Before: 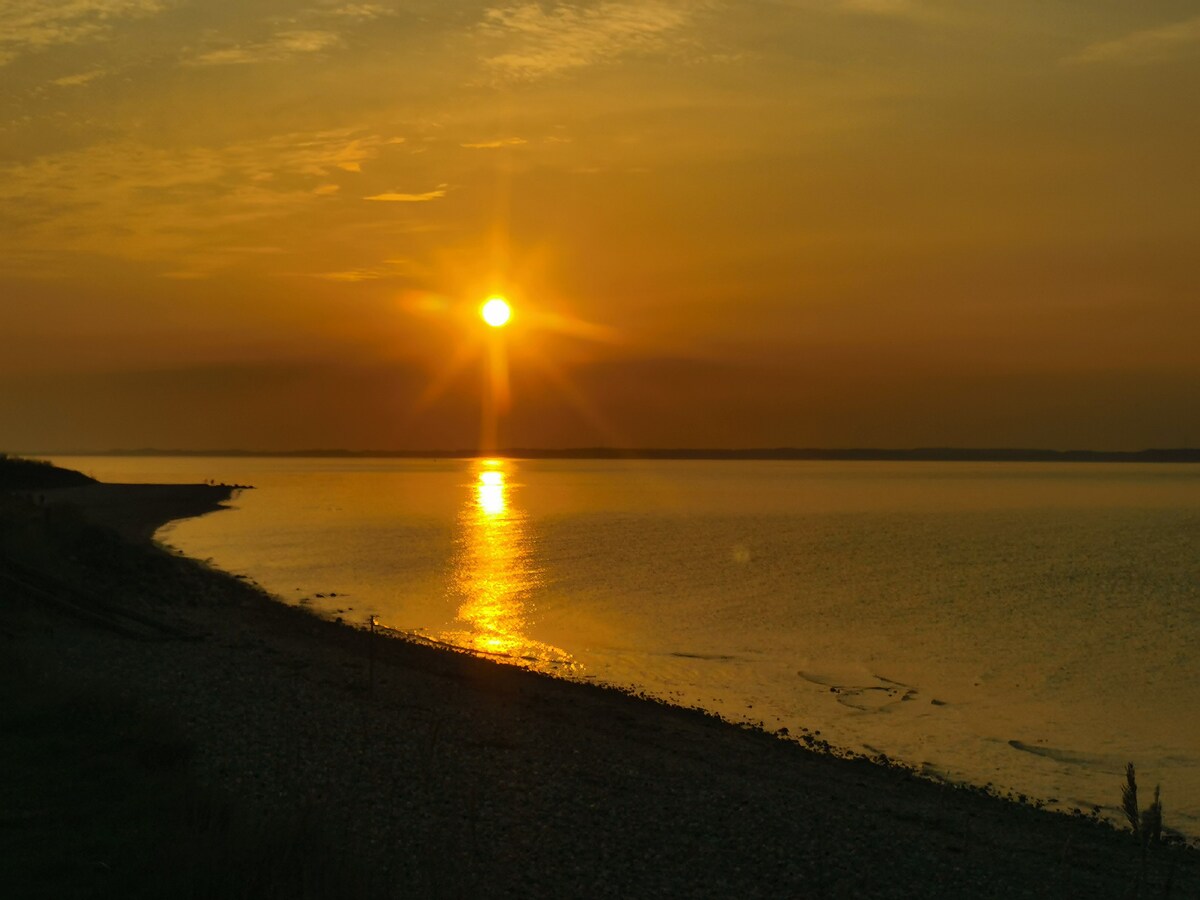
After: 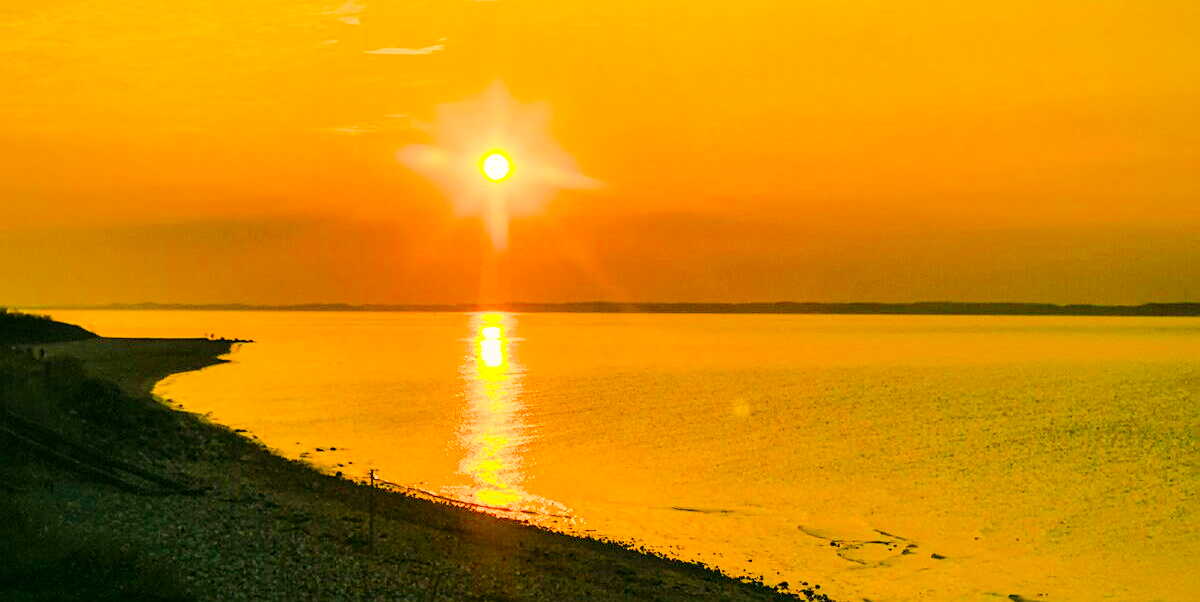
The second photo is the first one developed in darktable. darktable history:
sharpen: on, module defaults
filmic rgb: middle gray luminance 29.84%, black relative exposure -9.03 EV, white relative exposure 6.99 EV, target black luminance 0%, hardness 2.92, latitude 1.12%, contrast 0.96, highlights saturation mix 6.23%, shadows ↔ highlights balance 11.44%, iterations of high-quality reconstruction 0
exposure: black level correction 0.001, exposure 1.801 EV, compensate exposure bias true, compensate highlight preservation false
crop: top 16.314%, bottom 16.741%
local contrast: on, module defaults
color correction: highlights a* 4.02, highlights b* 4.92, shadows a* -6.83, shadows b* 4.63
contrast brightness saturation: contrast 0.198, brightness 0.157, saturation 0.225
color balance rgb: shadows lift › luminance -9.735%, perceptual saturation grading › global saturation 73.804%, perceptual saturation grading › shadows -30.285%, perceptual brilliance grading › mid-tones 9.07%, perceptual brilliance grading › shadows 14.617%, global vibrance 32.648%
